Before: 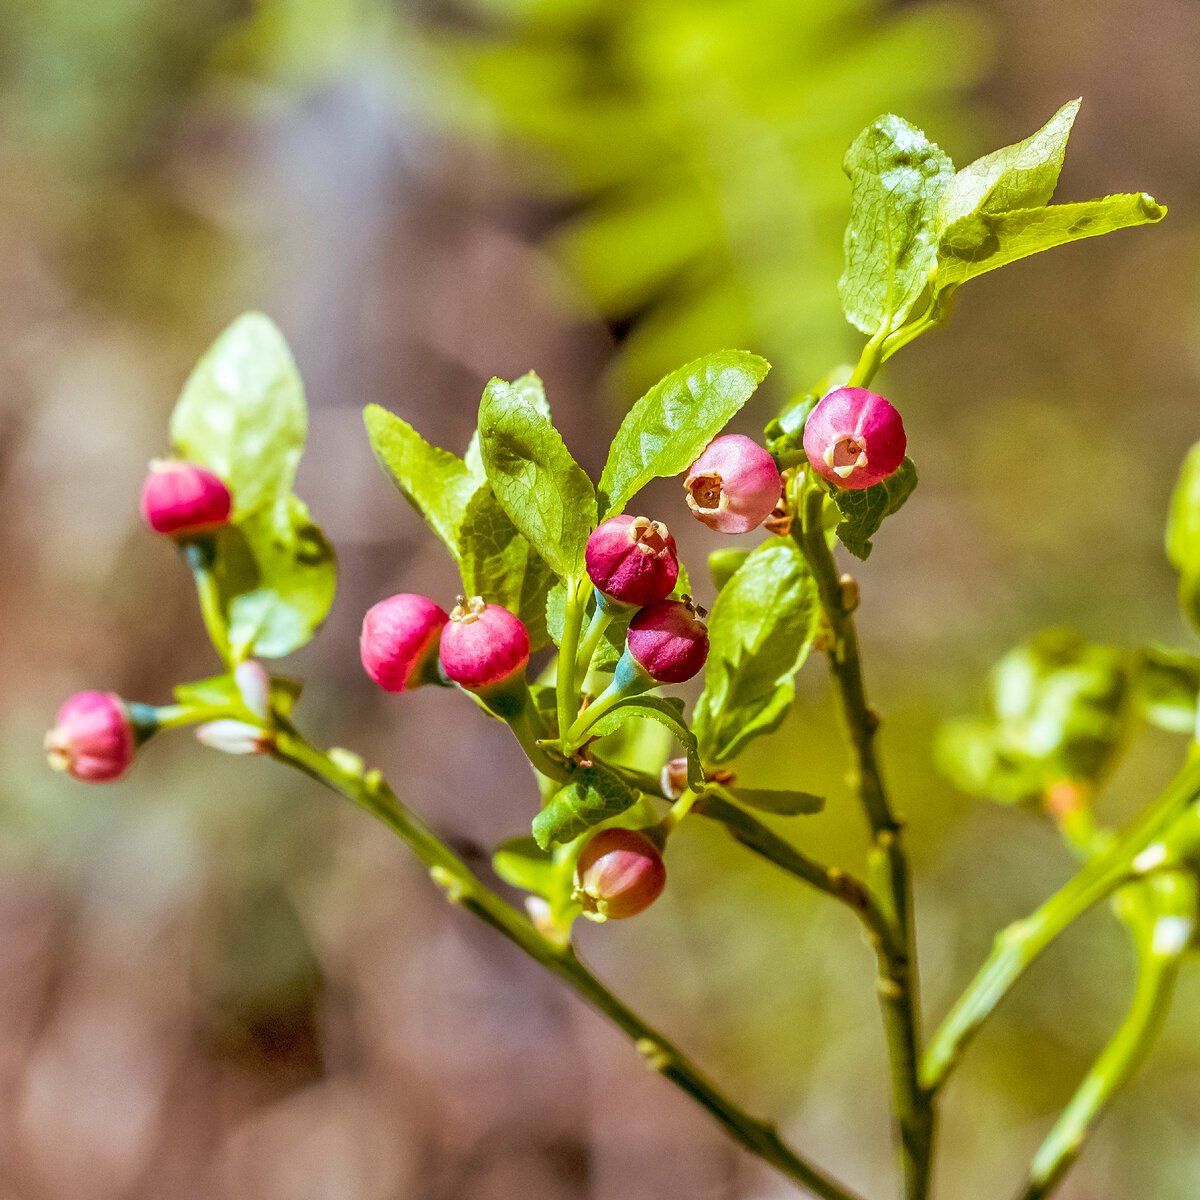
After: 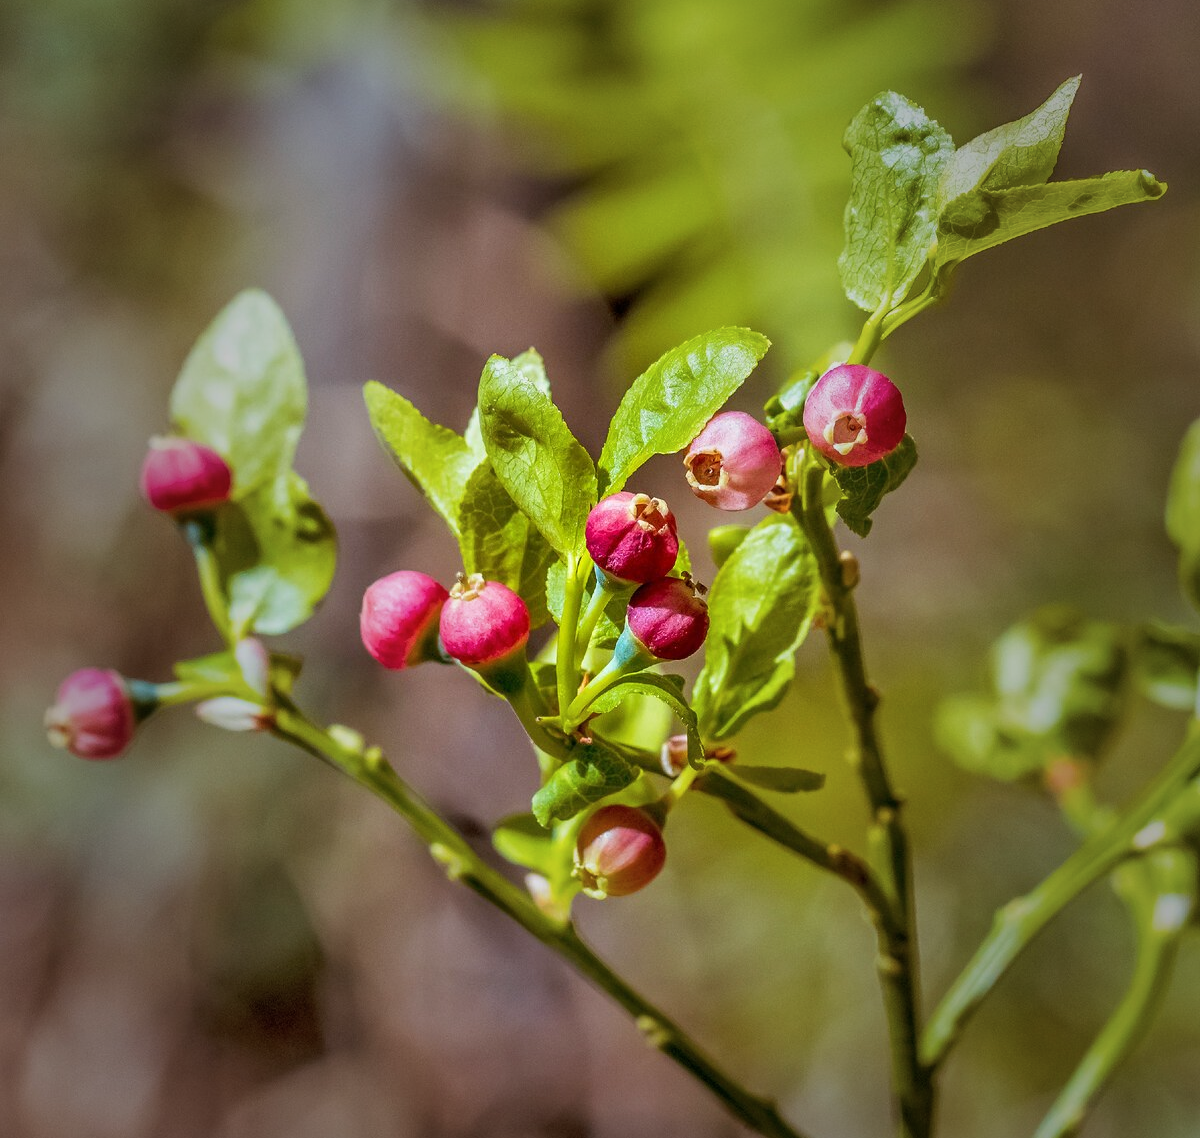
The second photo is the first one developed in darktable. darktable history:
crop and rotate: top 1.998%, bottom 3.156%
vignetting: fall-off start 16.13%, fall-off radius 99.48%, brightness -0.586, saturation -0.107, width/height ratio 0.717
